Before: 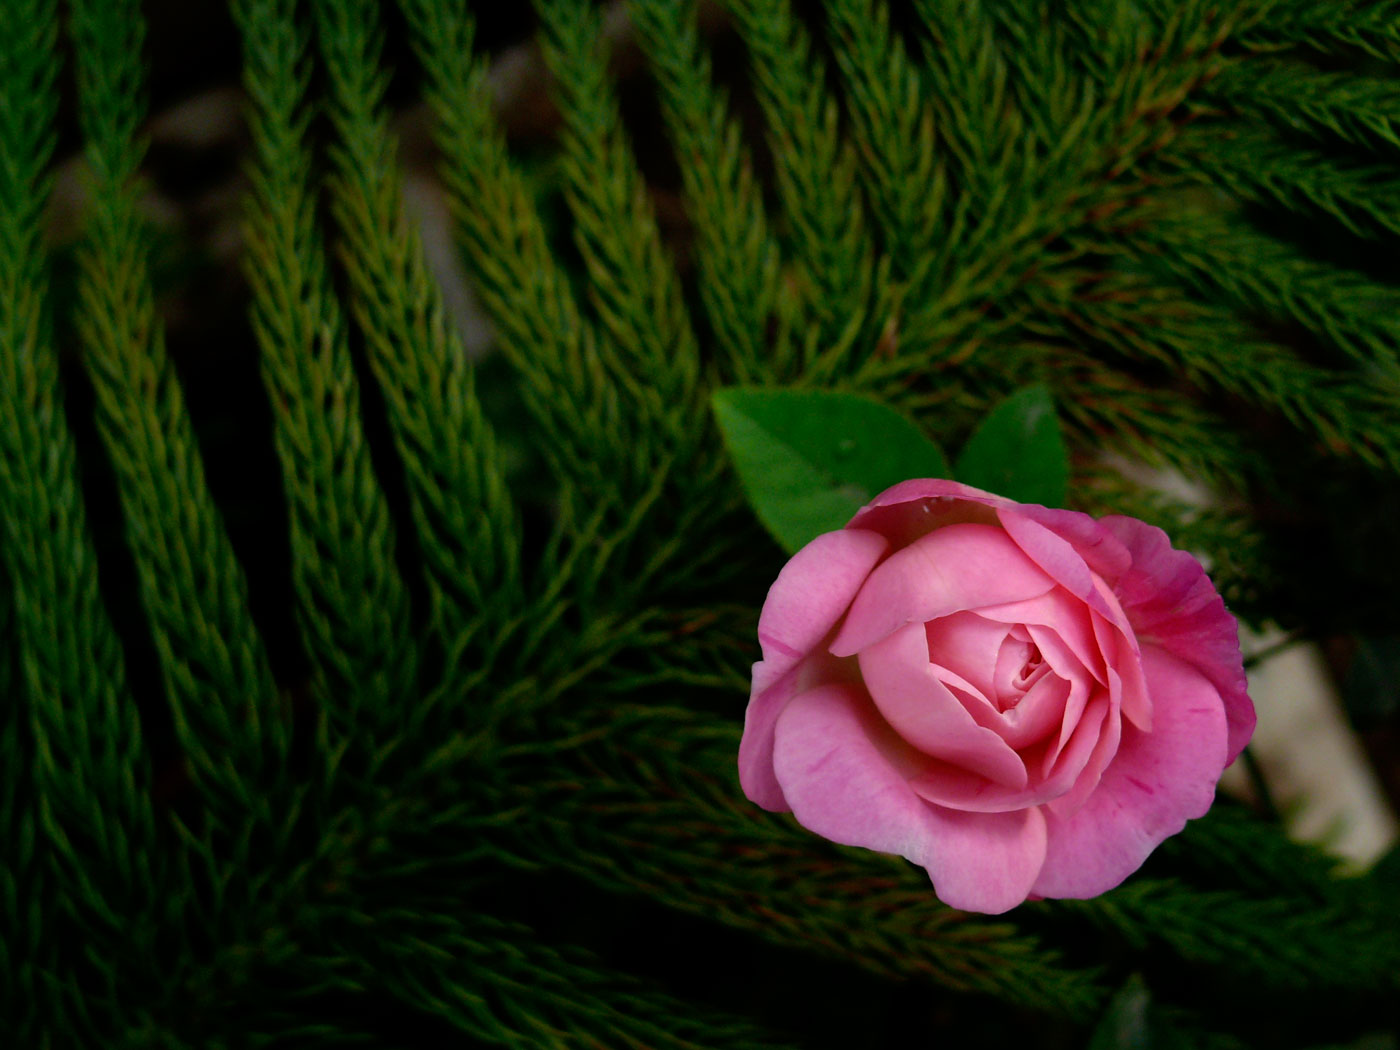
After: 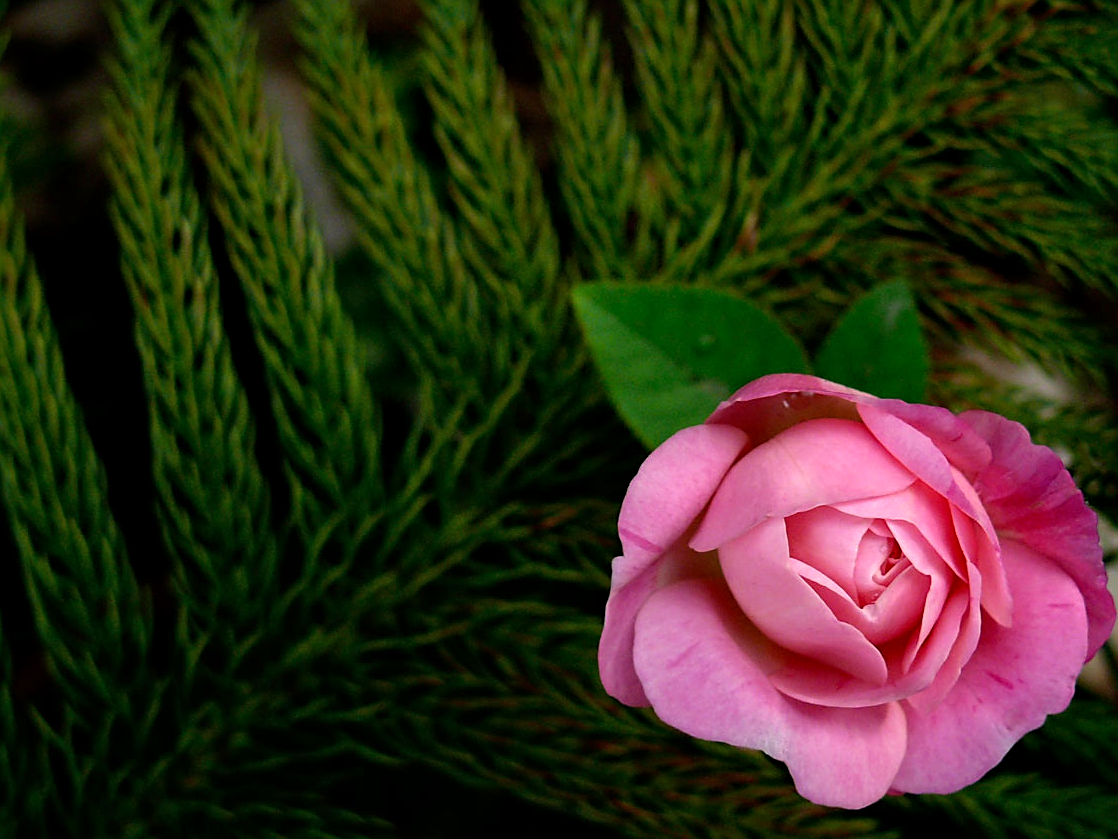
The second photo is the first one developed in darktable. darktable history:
sharpen: on, module defaults
crop and rotate: left 10.071%, top 10.071%, right 10.02%, bottom 10.02%
contrast equalizer: octaves 7, y [[0.6 ×6], [0.55 ×6], [0 ×6], [0 ×6], [0 ×6]], mix 0.15
exposure: exposure 0.29 EV, compensate highlight preservation false
